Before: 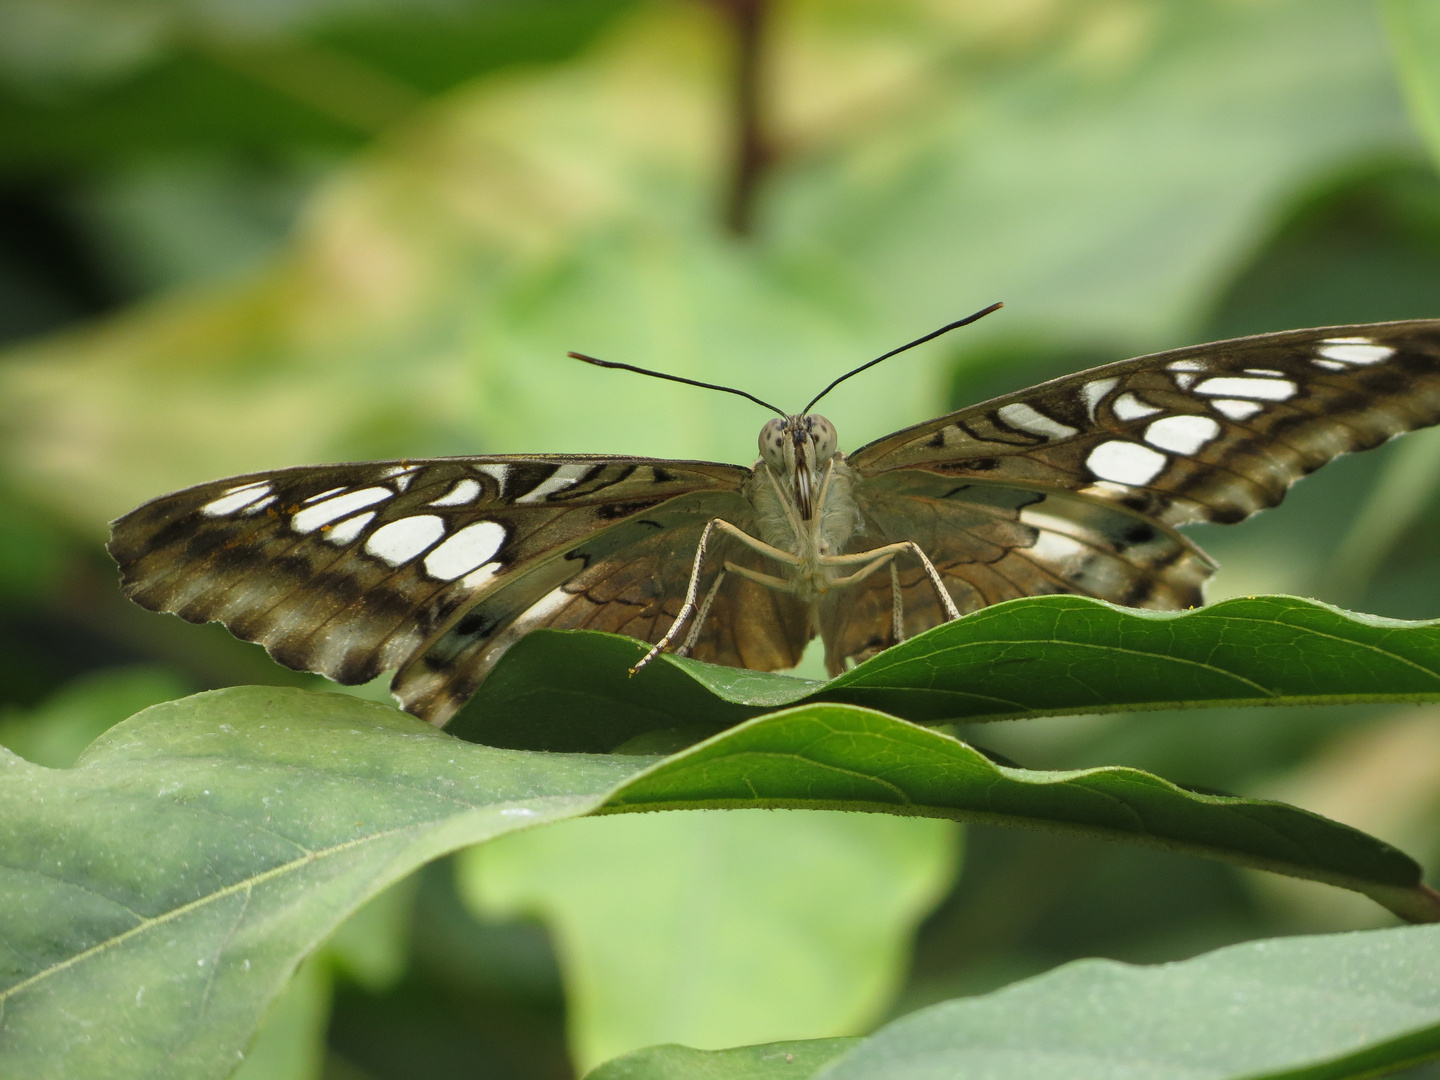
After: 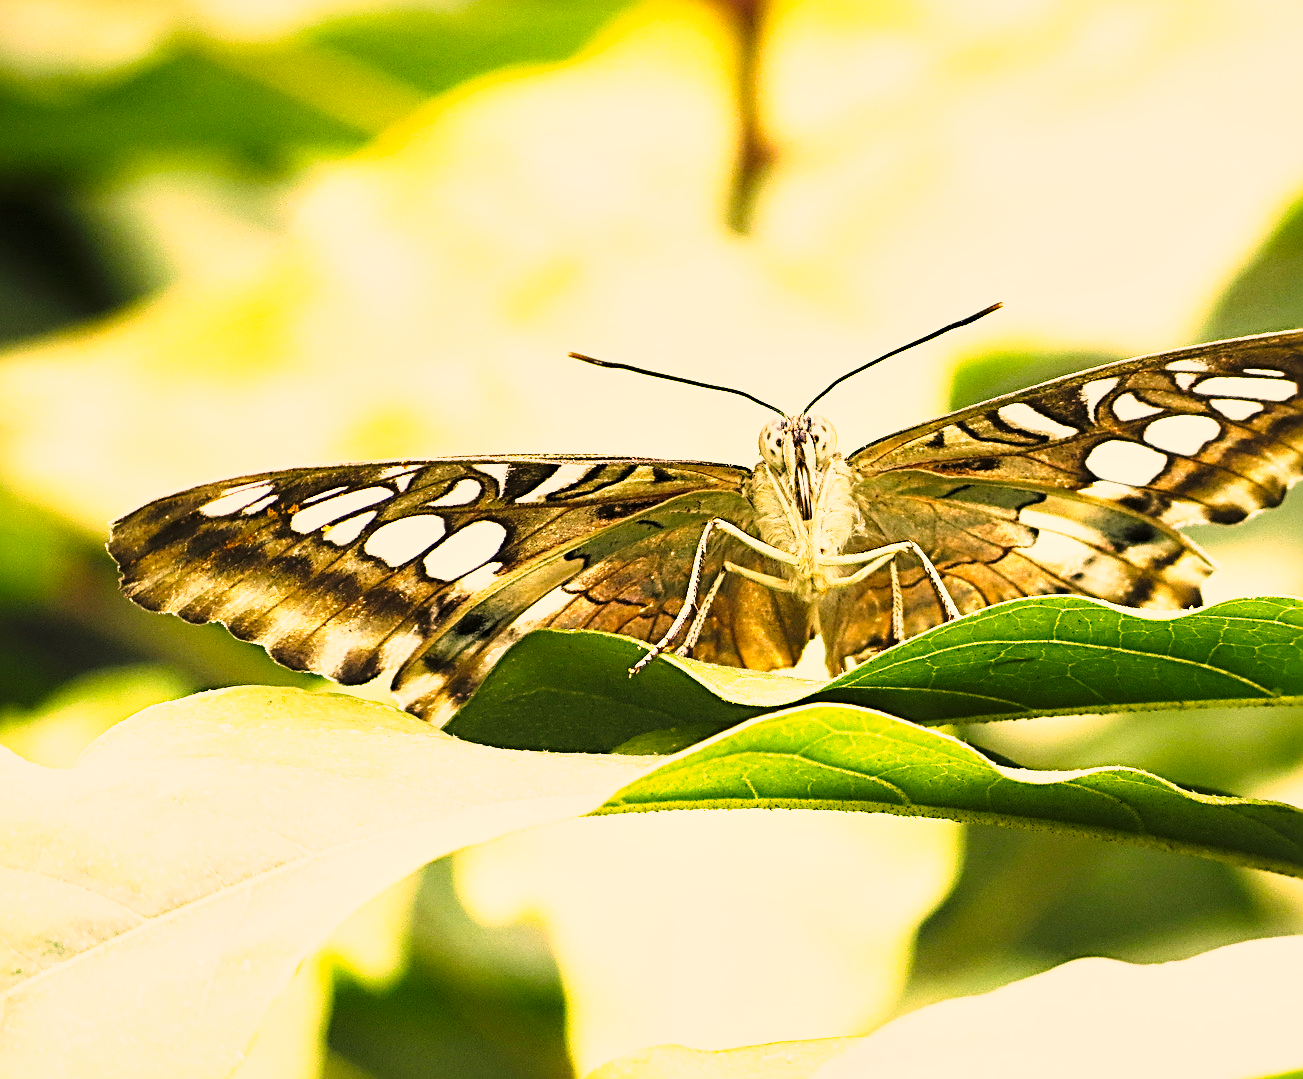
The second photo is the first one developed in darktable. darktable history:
base curve: curves: ch0 [(0, 0) (0.026, 0.03) (0.109, 0.232) (0.351, 0.748) (0.669, 0.968) (1, 1)], preserve colors none
exposure: exposure 0.654 EV, compensate highlight preservation false
local contrast: mode bilateral grid, contrast 19, coarseness 50, detail 130%, midtone range 0.2
crop: right 9.503%, bottom 0.029%
sharpen: radius 3.051, amount 0.762
color correction: highlights a* 22.57, highlights b* 22.34
tone equalizer: -8 EV 0.001 EV, -7 EV -0.002 EV, -6 EV 0.005 EV, -5 EV -0.017 EV, -4 EV -0.132 EV, -3 EV -0.134 EV, -2 EV 0.217 EV, -1 EV 0.711 EV, +0 EV 0.507 EV
